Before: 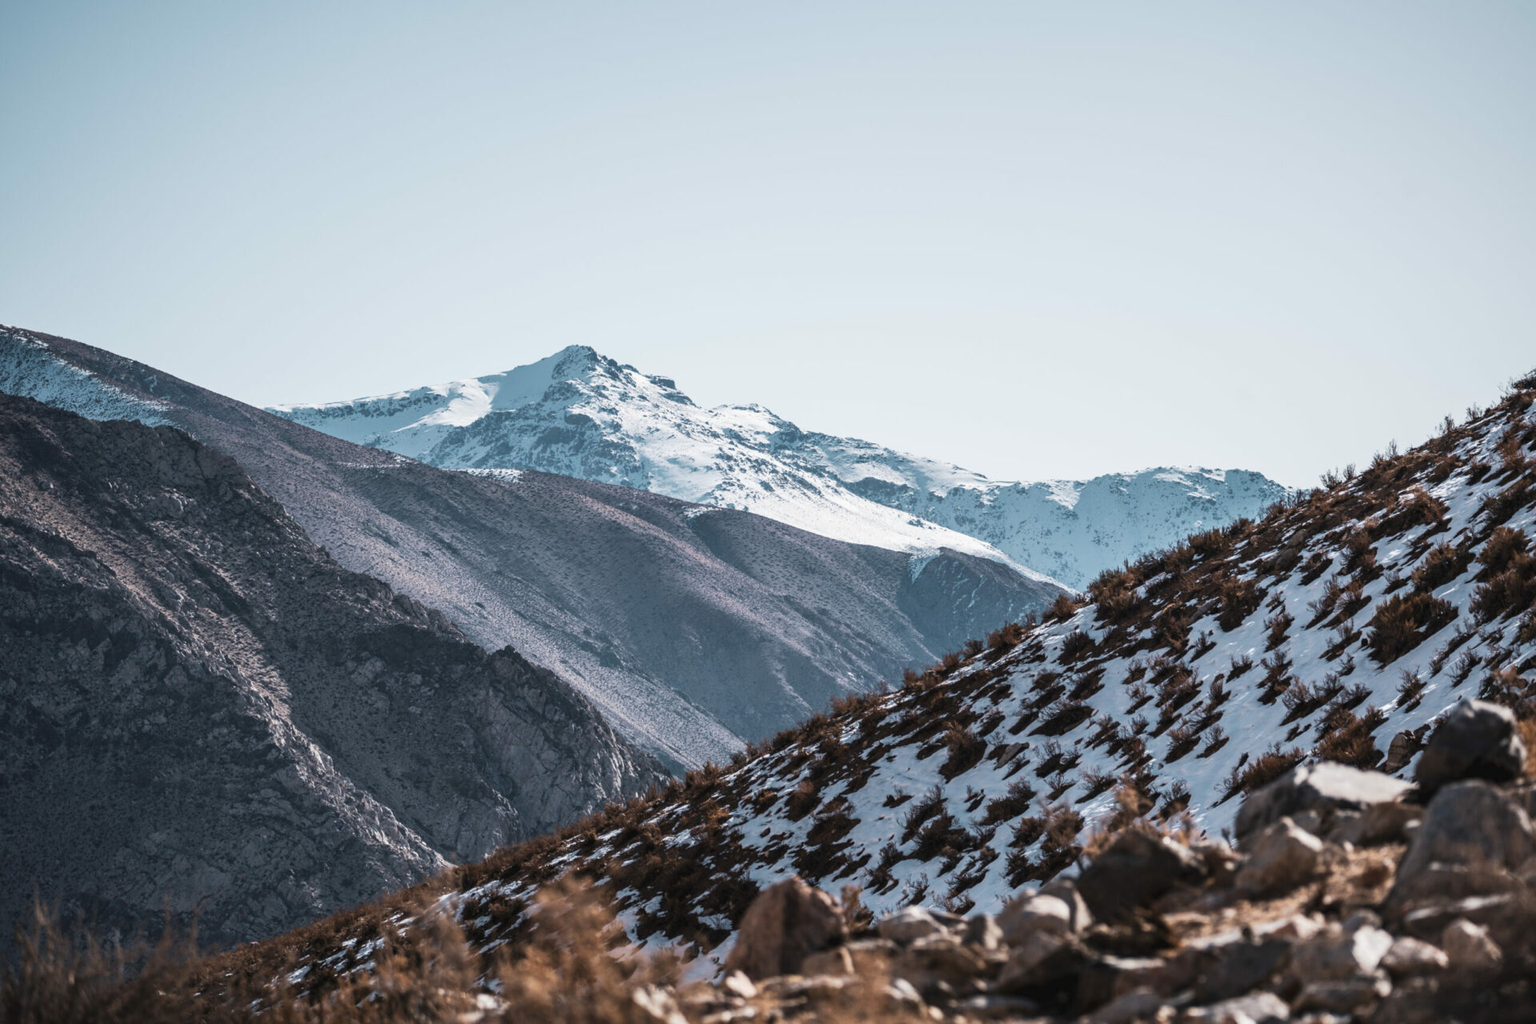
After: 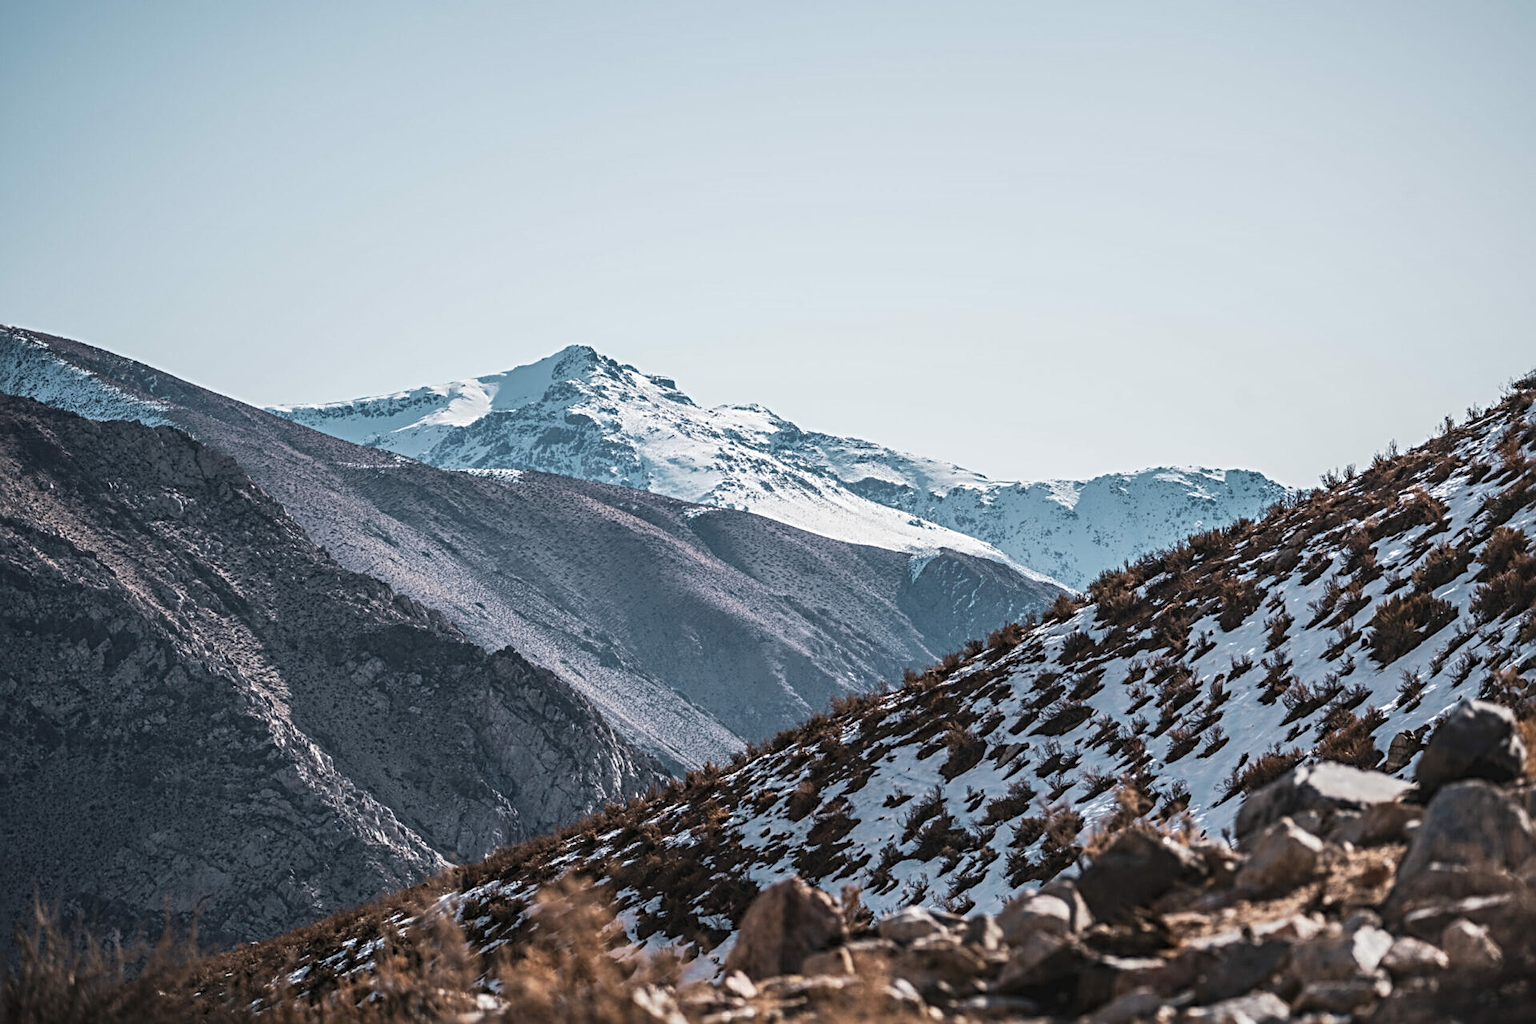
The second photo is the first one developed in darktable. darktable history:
local contrast: detail 109%
tone equalizer: edges refinement/feathering 500, mask exposure compensation -1.57 EV, preserve details no
sharpen: radius 3.95
